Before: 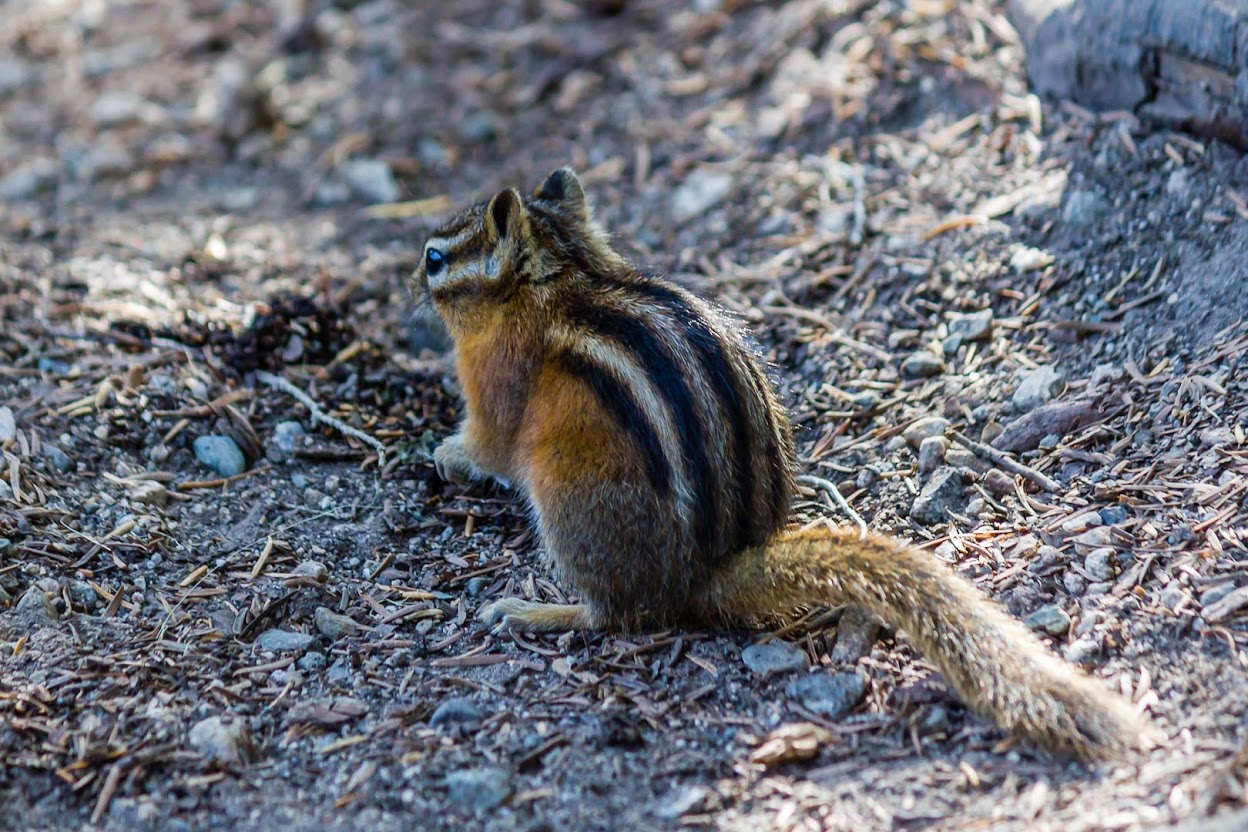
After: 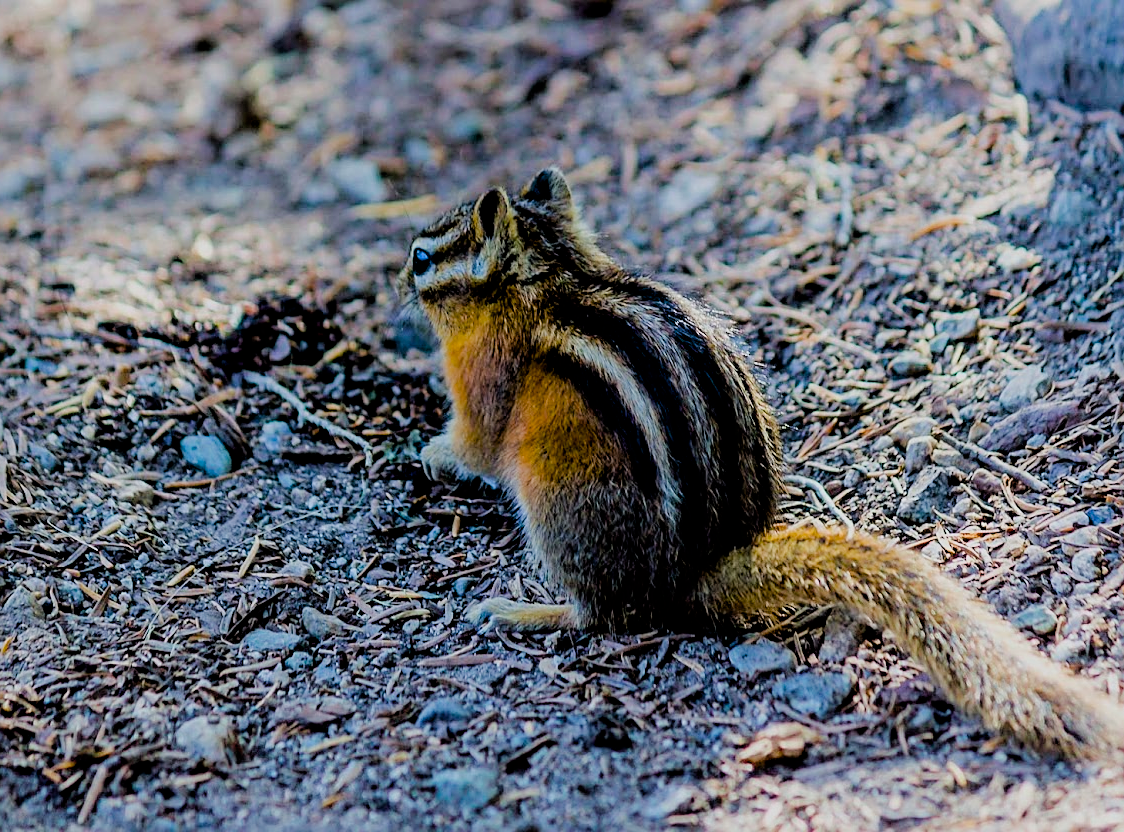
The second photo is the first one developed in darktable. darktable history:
crop and rotate: left 1.088%, right 8.807%
color balance rgb: perceptual saturation grading › global saturation 25%, perceptual brilliance grading › mid-tones 10%, perceptual brilliance grading › shadows 15%, global vibrance 20%
filmic rgb: black relative exposure -4.88 EV, hardness 2.82
sharpen: on, module defaults
exposure: black level correction 0.009, compensate highlight preservation false
